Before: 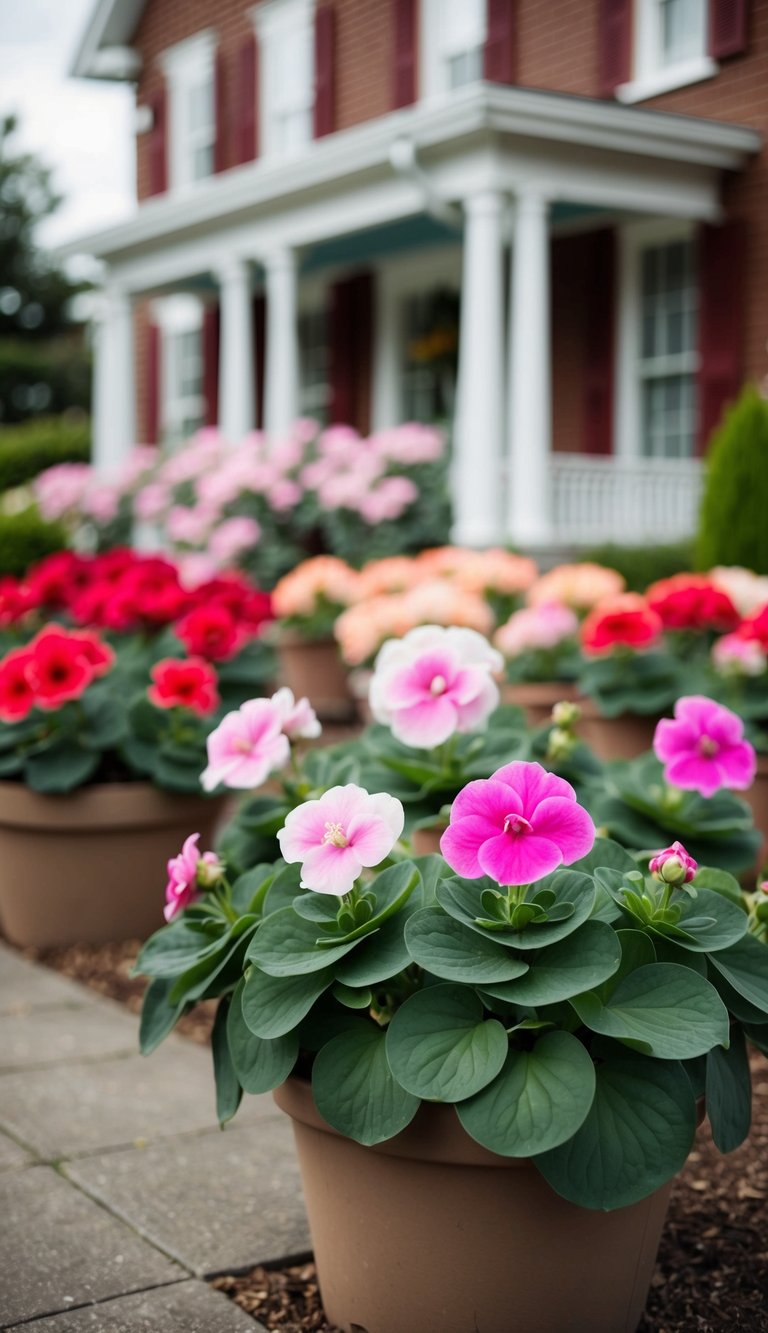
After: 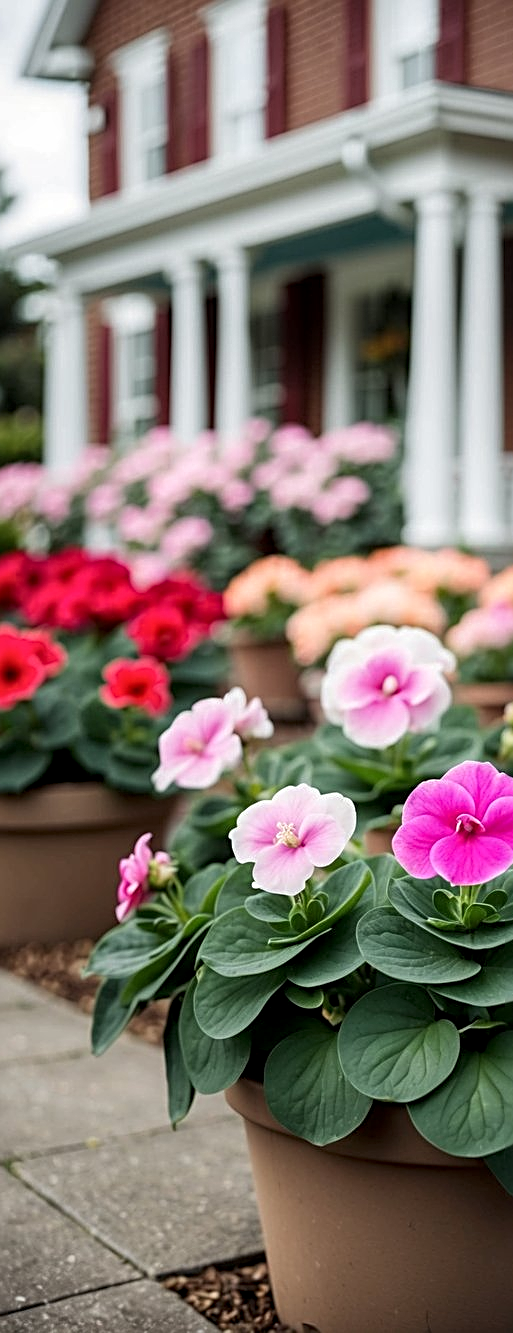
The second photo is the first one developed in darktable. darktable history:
sharpen: radius 2.822, amount 0.702
crop and rotate: left 6.255%, right 26.88%
local contrast: detail 130%
